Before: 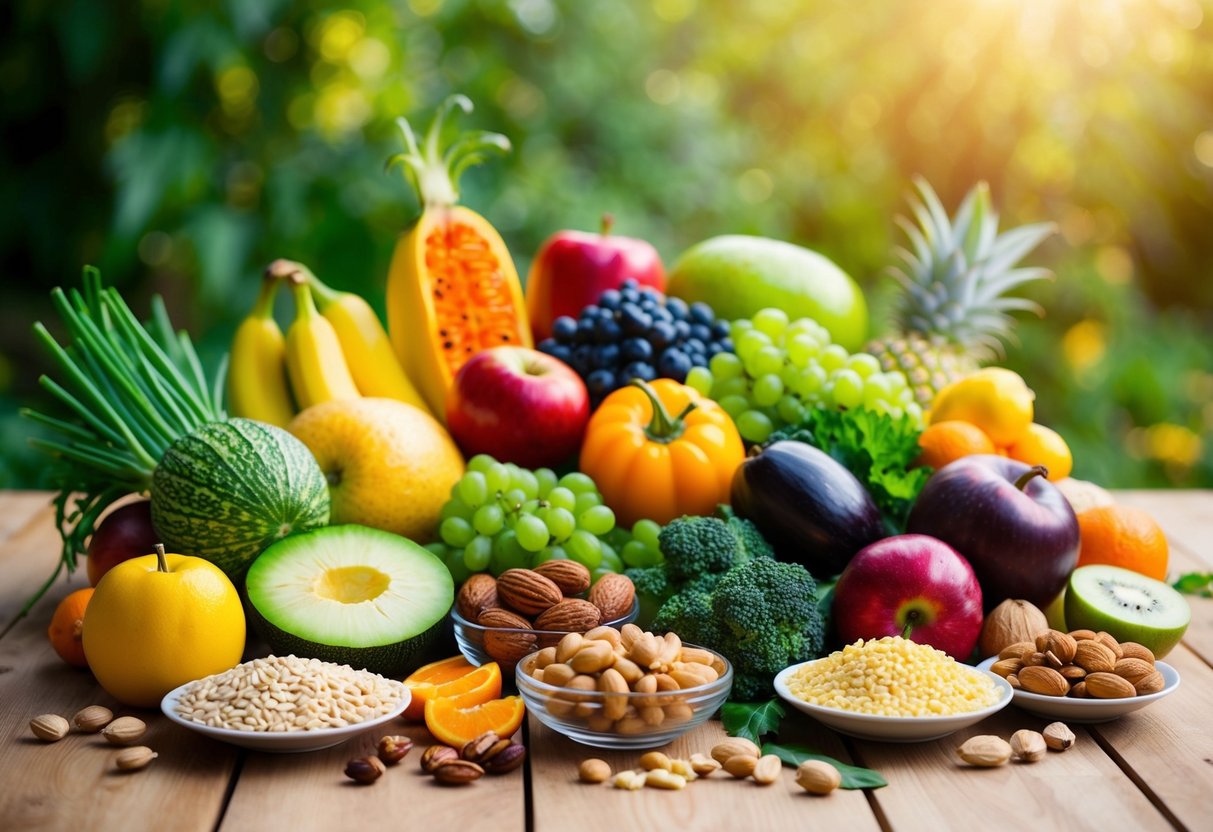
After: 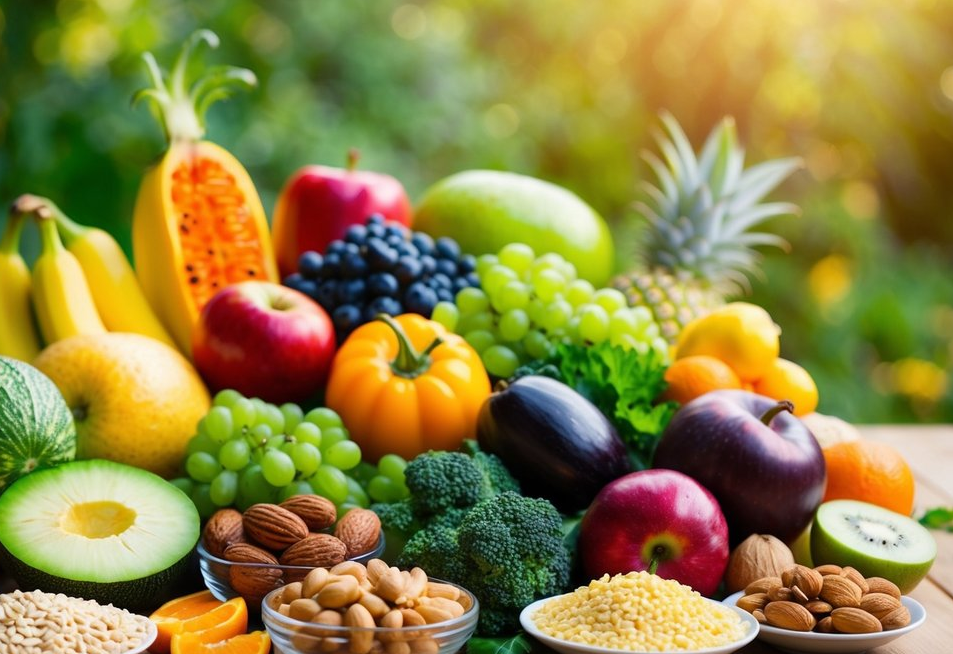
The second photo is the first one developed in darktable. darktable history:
crop and rotate: left 20.993%, top 7.906%, right 0.424%, bottom 13.471%
